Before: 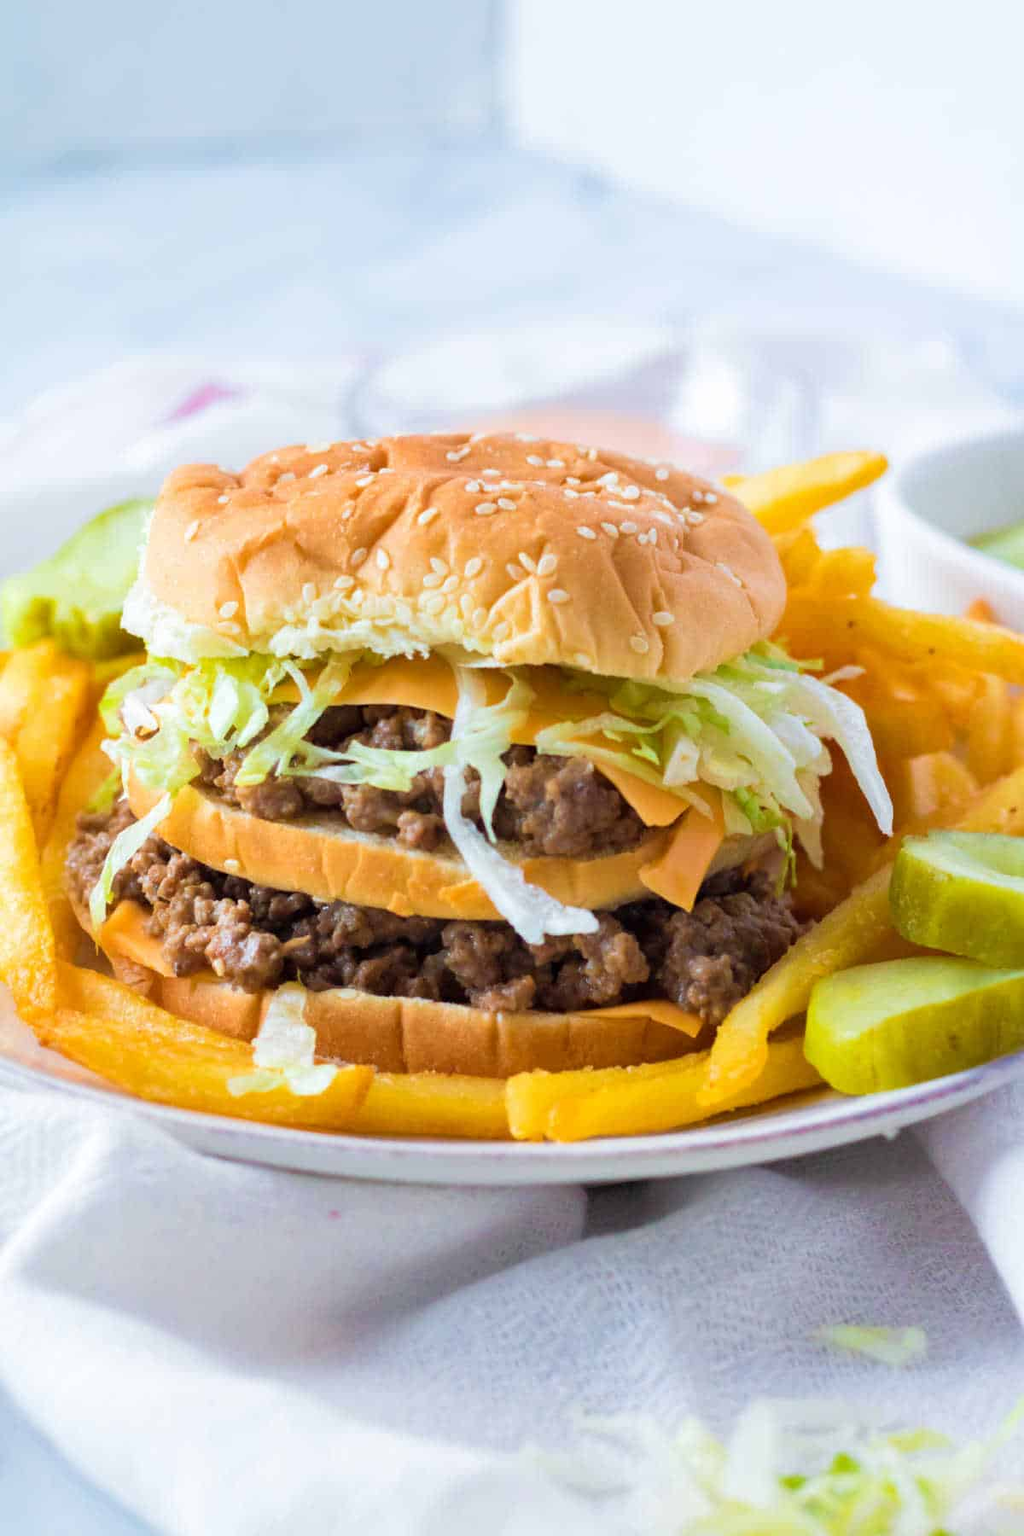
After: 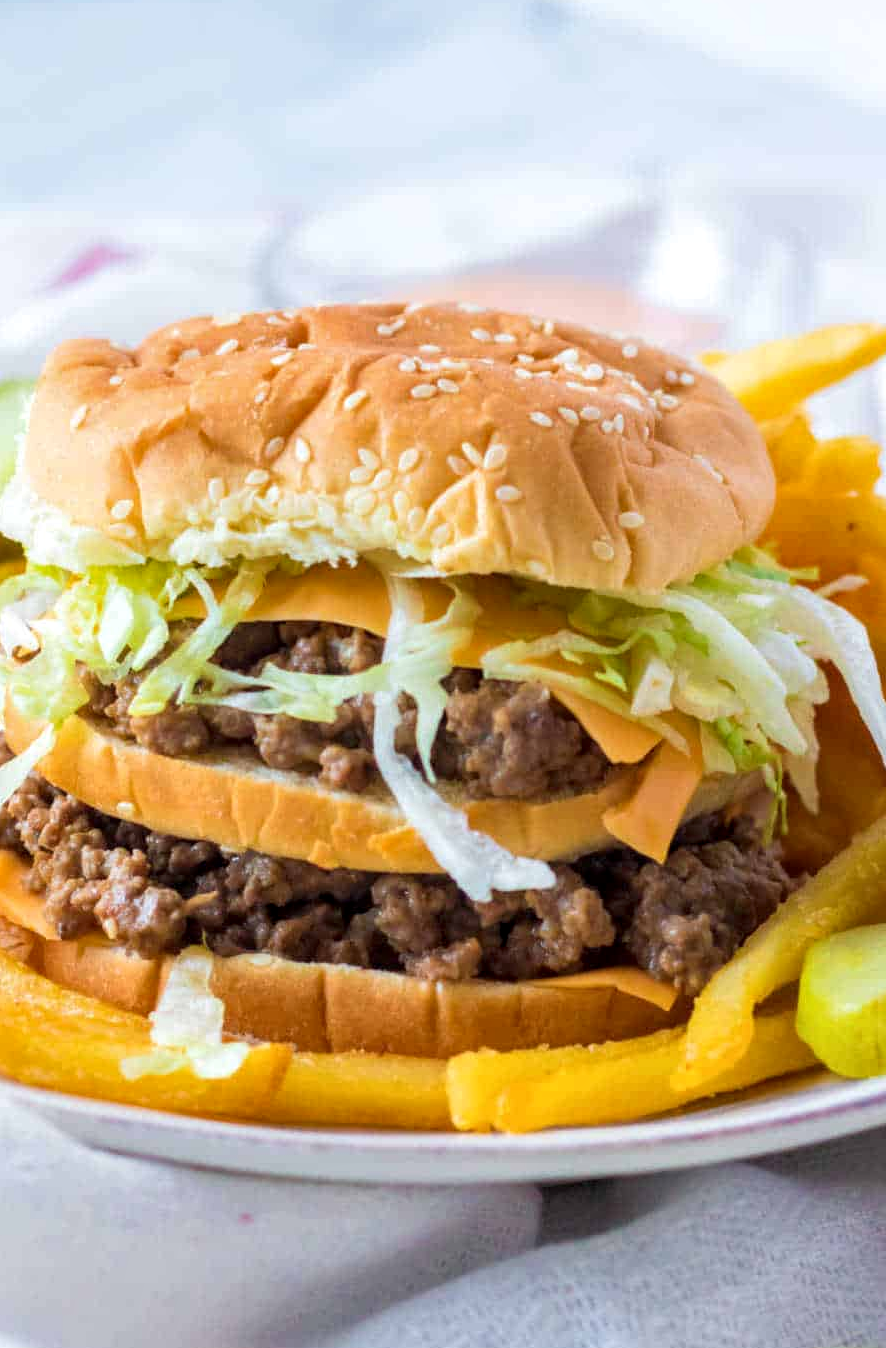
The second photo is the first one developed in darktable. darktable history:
crop and rotate: left 12.195%, top 11.426%, right 13.901%, bottom 13.649%
local contrast: on, module defaults
